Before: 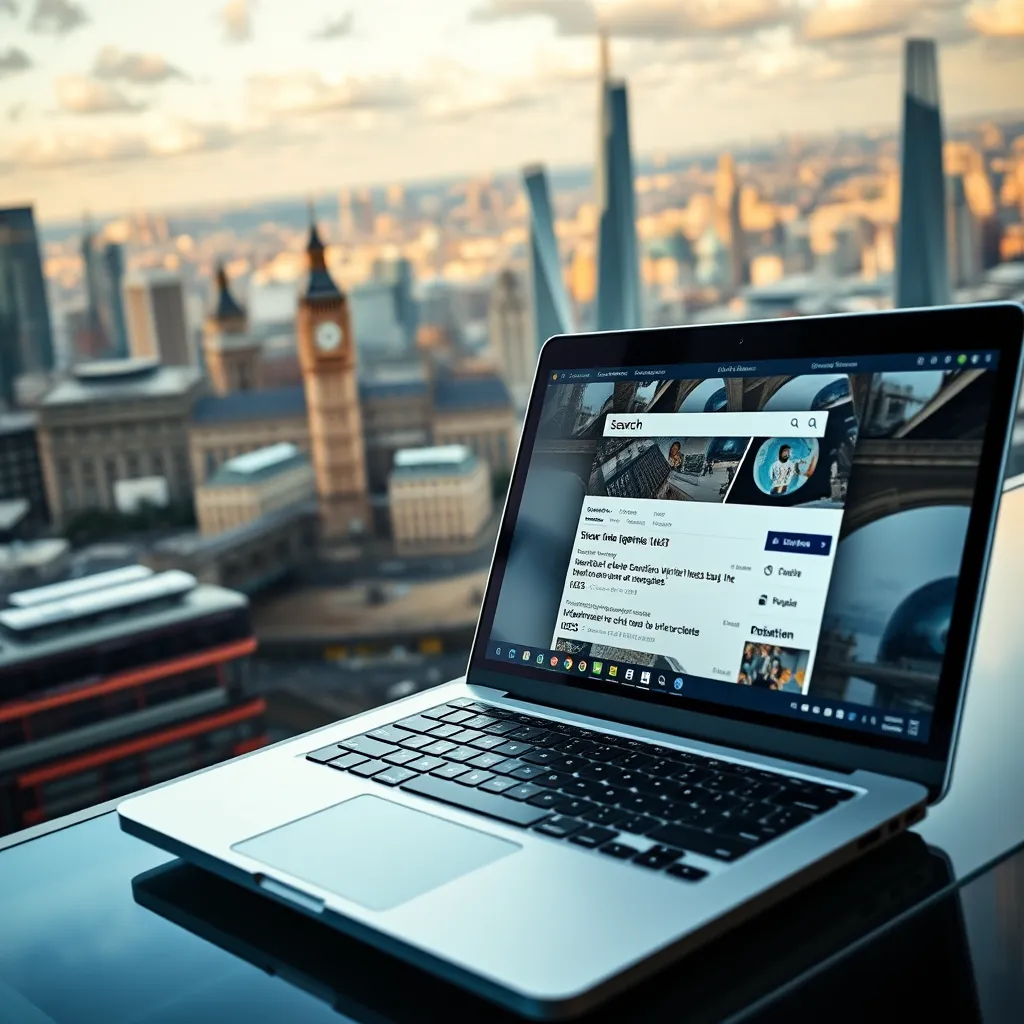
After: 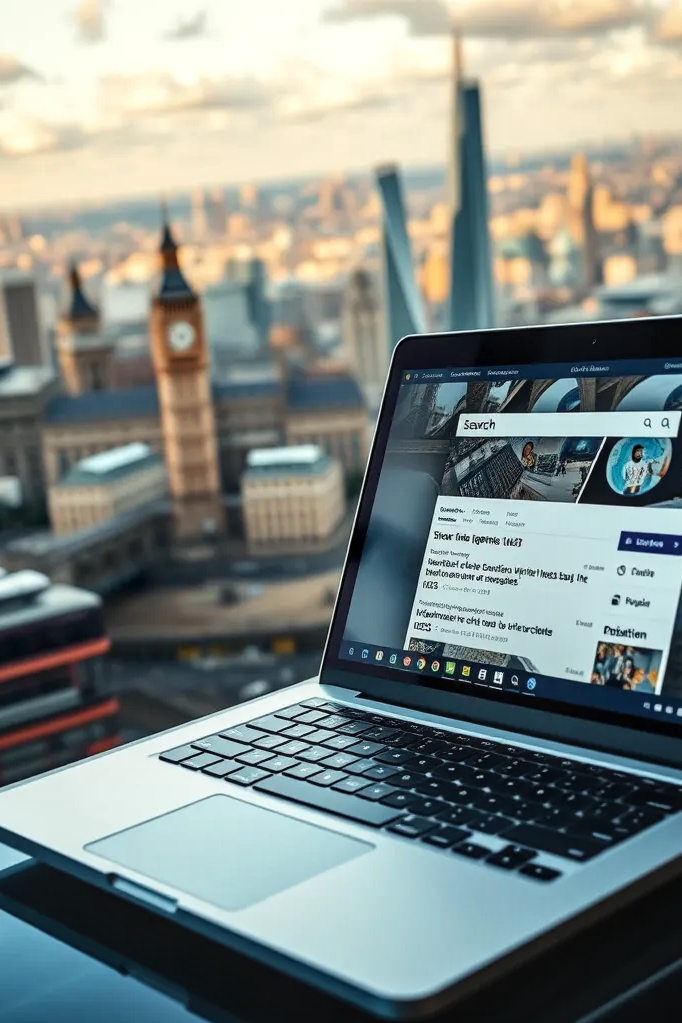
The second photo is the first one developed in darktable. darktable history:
crop and rotate: left 14.385%, right 18.948%
local contrast: on, module defaults
